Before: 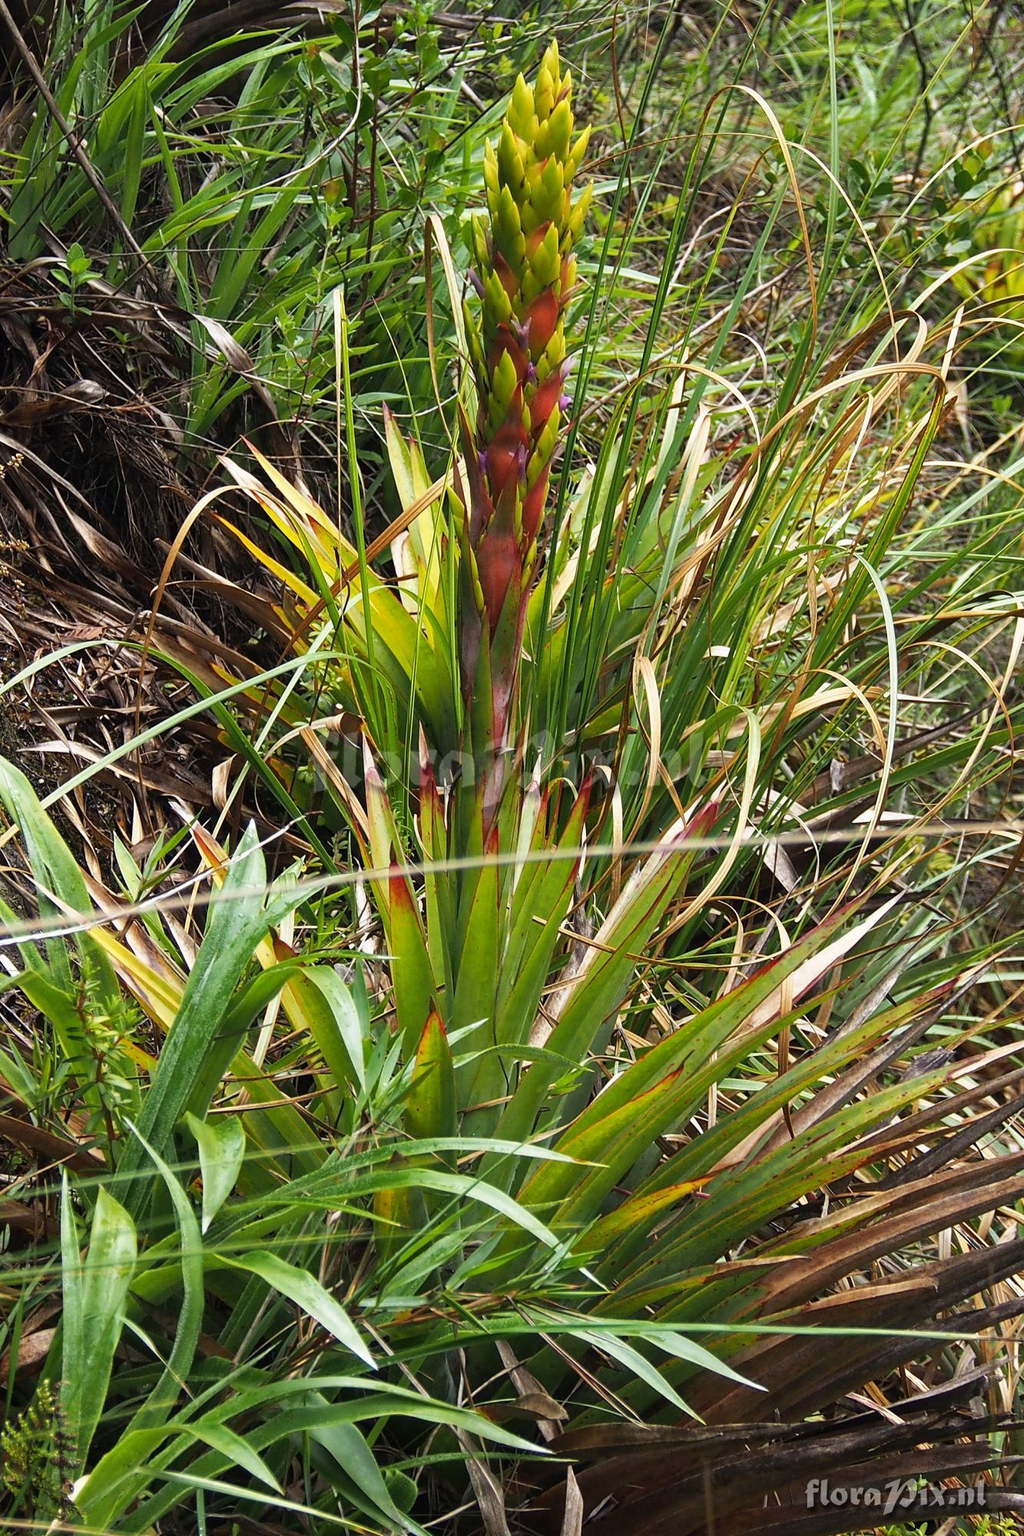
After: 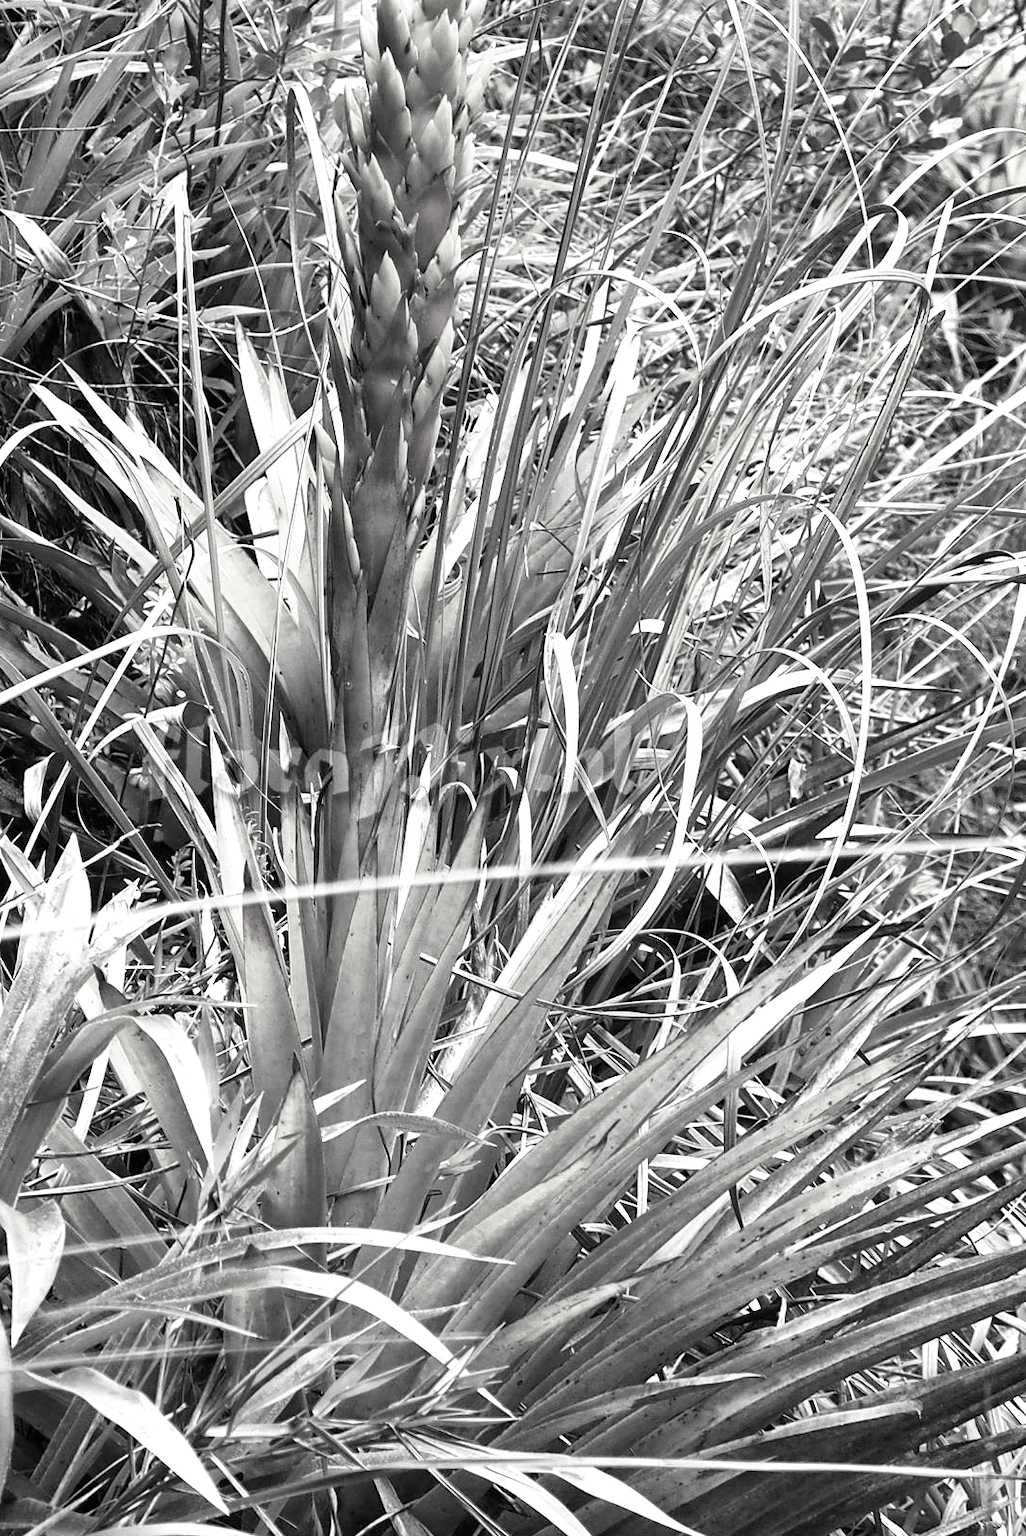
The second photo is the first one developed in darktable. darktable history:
filmic rgb: black relative exposure -12.05 EV, white relative exposure 2.8 EV, target black luminance 0%, hardness 8.01, latitude 70.9%, contrast 1.14, highlights saturation mix 10.4%, shadows ↔ highlights balance -0.386%, color science v6 (2022)
crop: left 18.876%, top 9.452%, right 0.001%, bottom 9.66%
exposure: black level correction 0, exposure 0.948 EV, compensate highlight preservation false
color balance rgb: perceptual saturation grading › global saturation -1.334%, global vibrance 14.304%
shadows and highlights: low approximation 0.01, soften with gaussian
contrast brightness saturation: saturation -0.983
